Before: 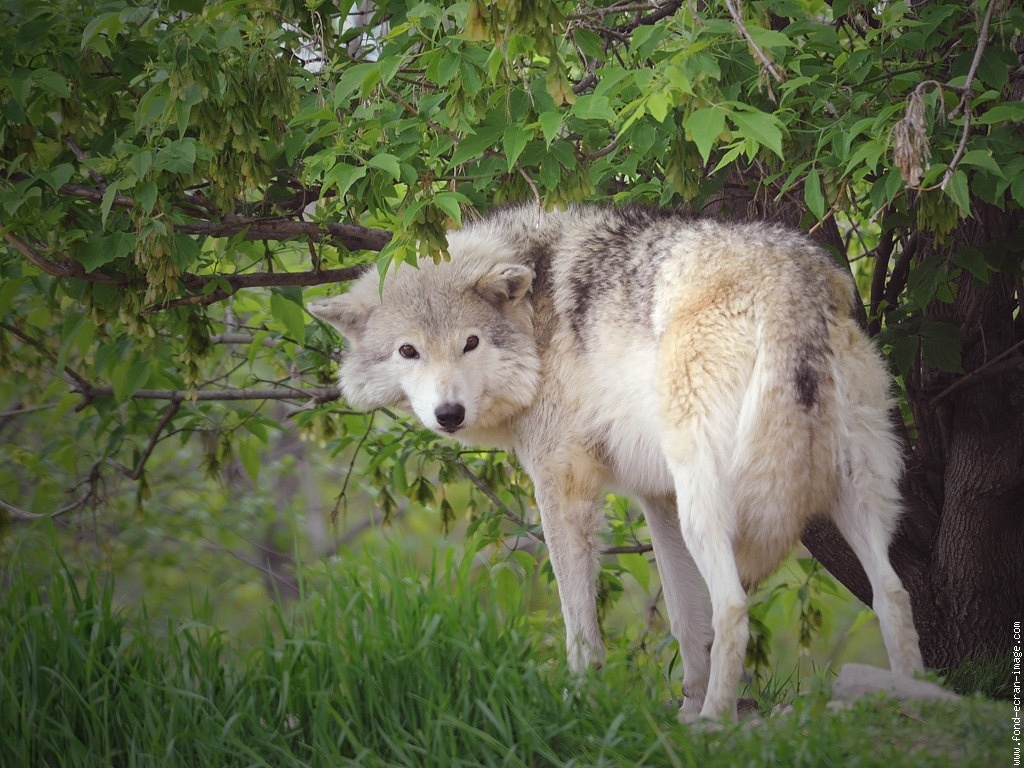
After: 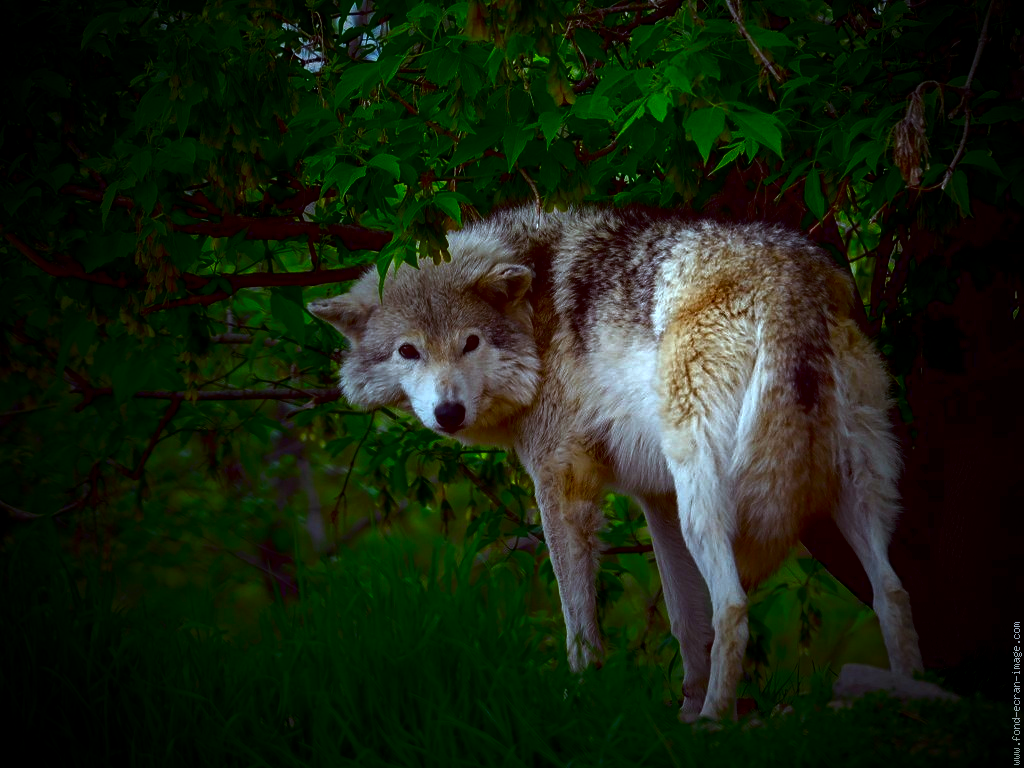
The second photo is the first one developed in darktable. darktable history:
color correction: highlights a* -9.35, highlights b* -23.15
local contrast: on, module defaults
vignetting: fall-off start 71.74%
contrast brightness saturation: brightness -1, saturation 1
